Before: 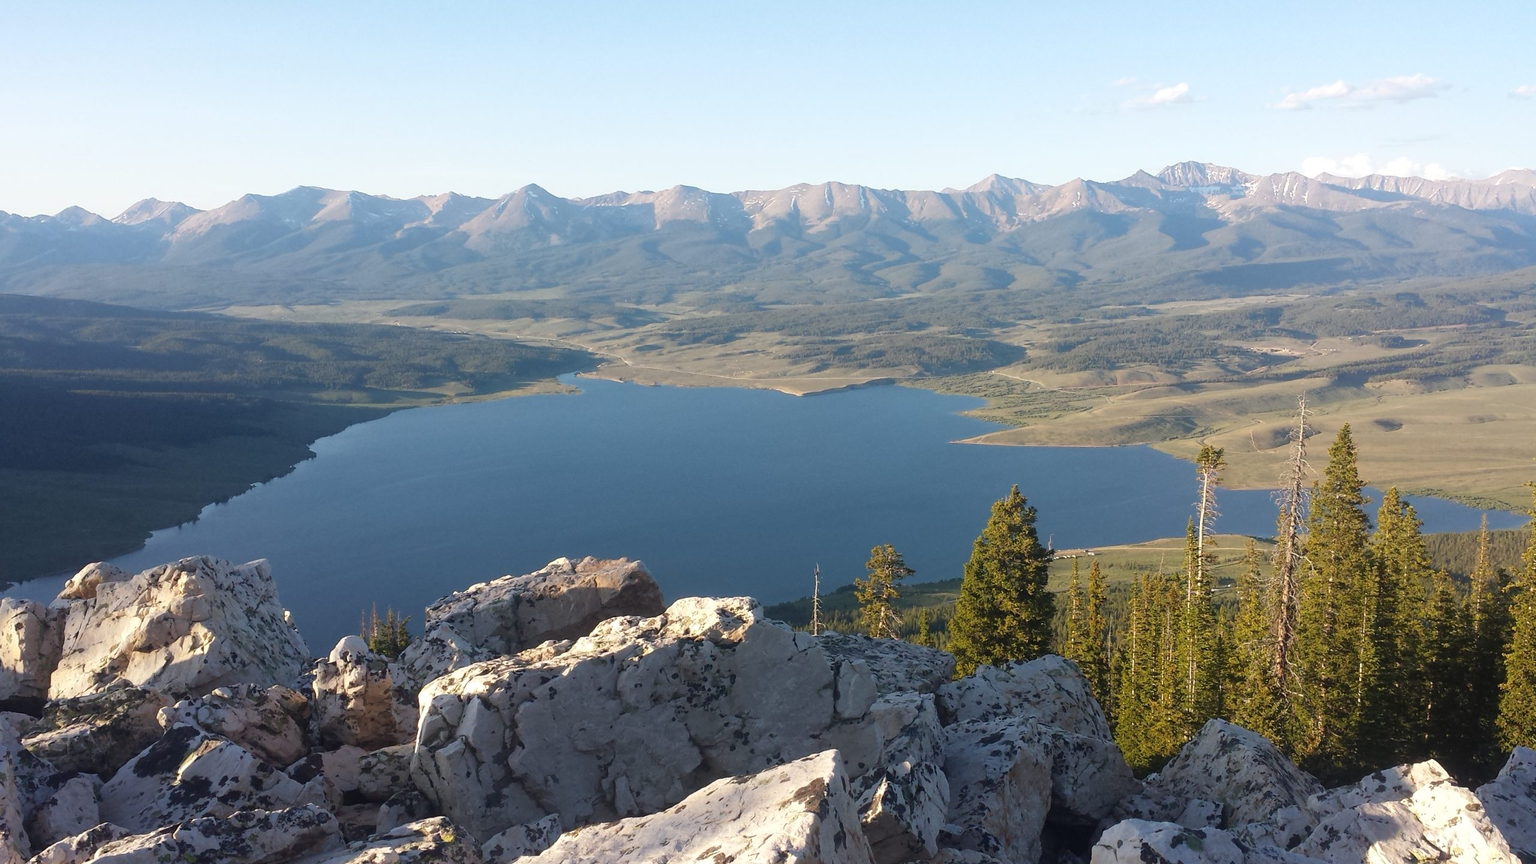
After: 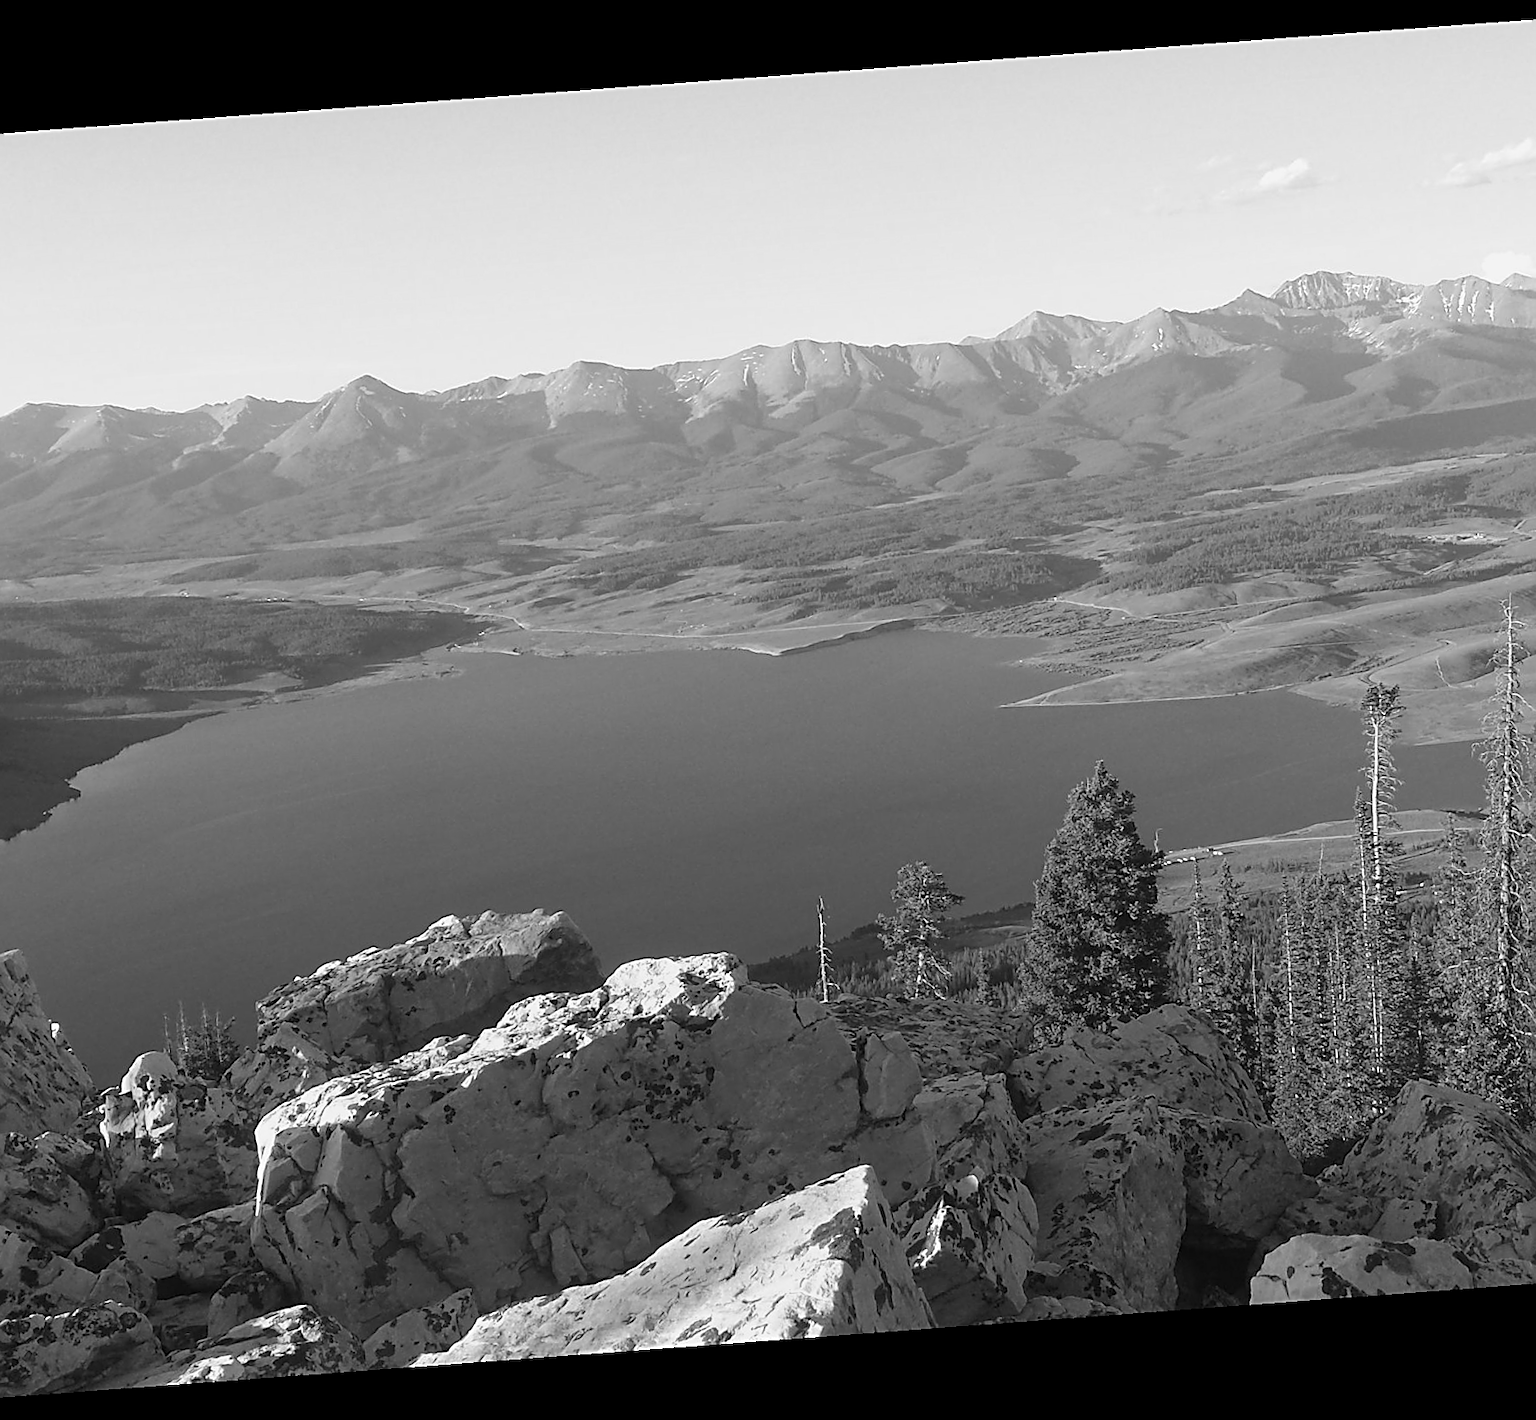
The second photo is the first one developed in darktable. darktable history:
crop and rotate: left 18.442%, right 15.508%
sharpen: amount 0.75
monochrome: a 14.95, b -89.96
rotate and perspective: rotation -4.25°, automatic cropping off
